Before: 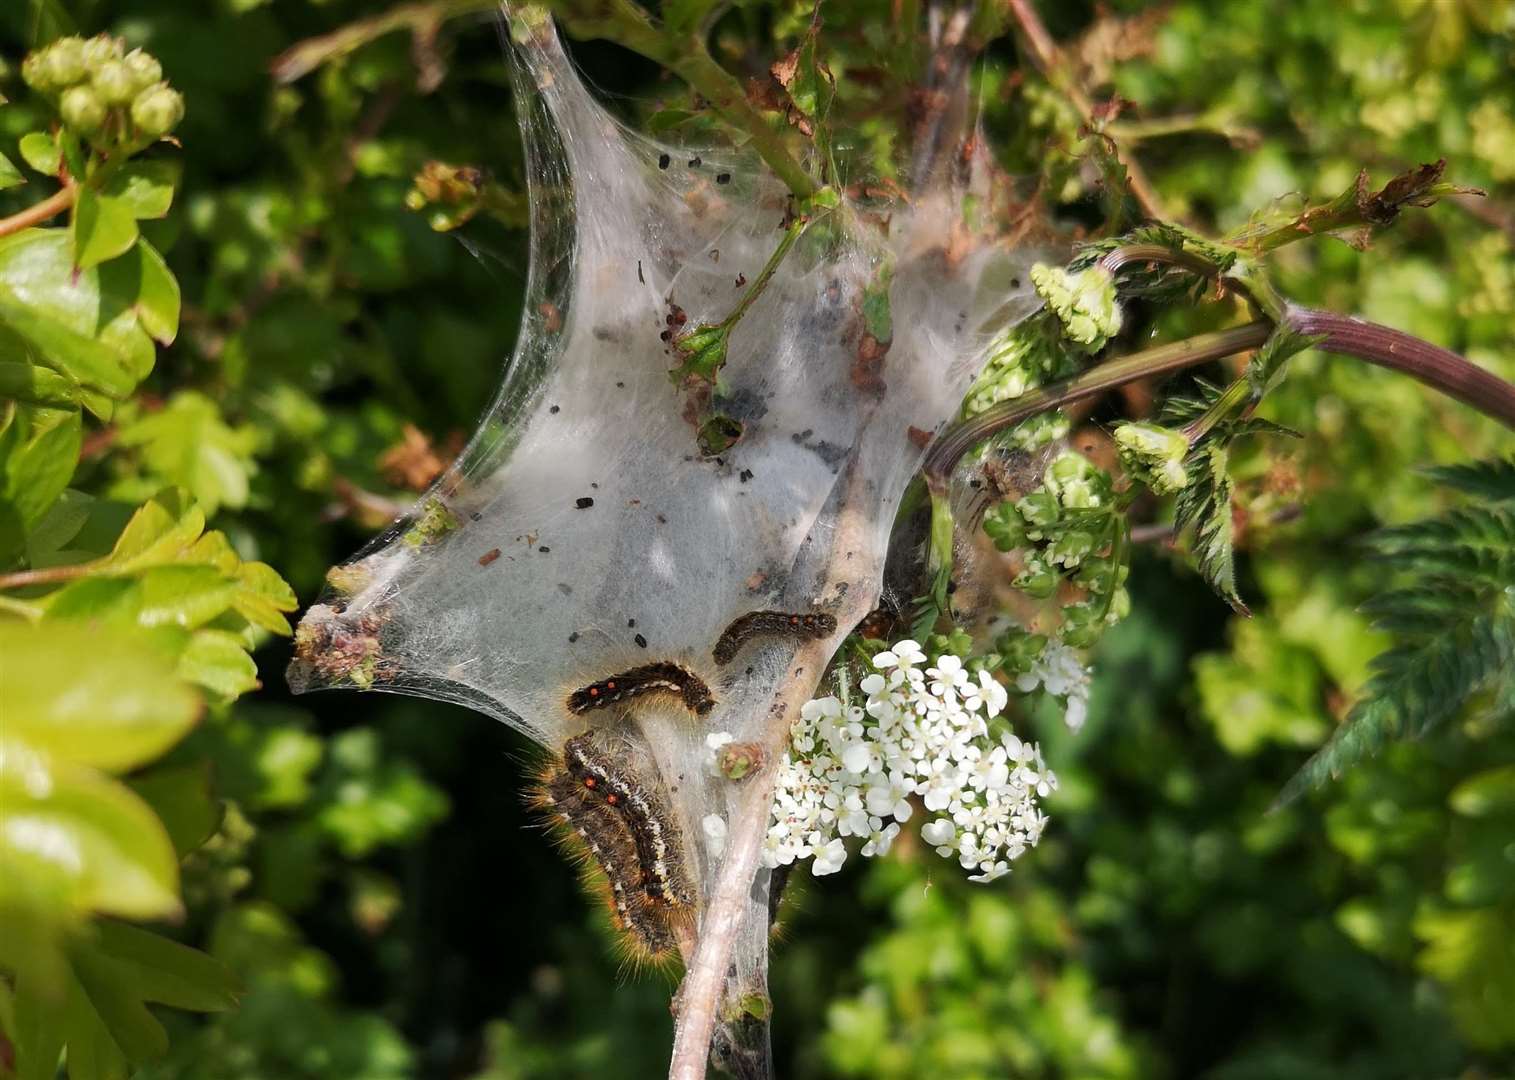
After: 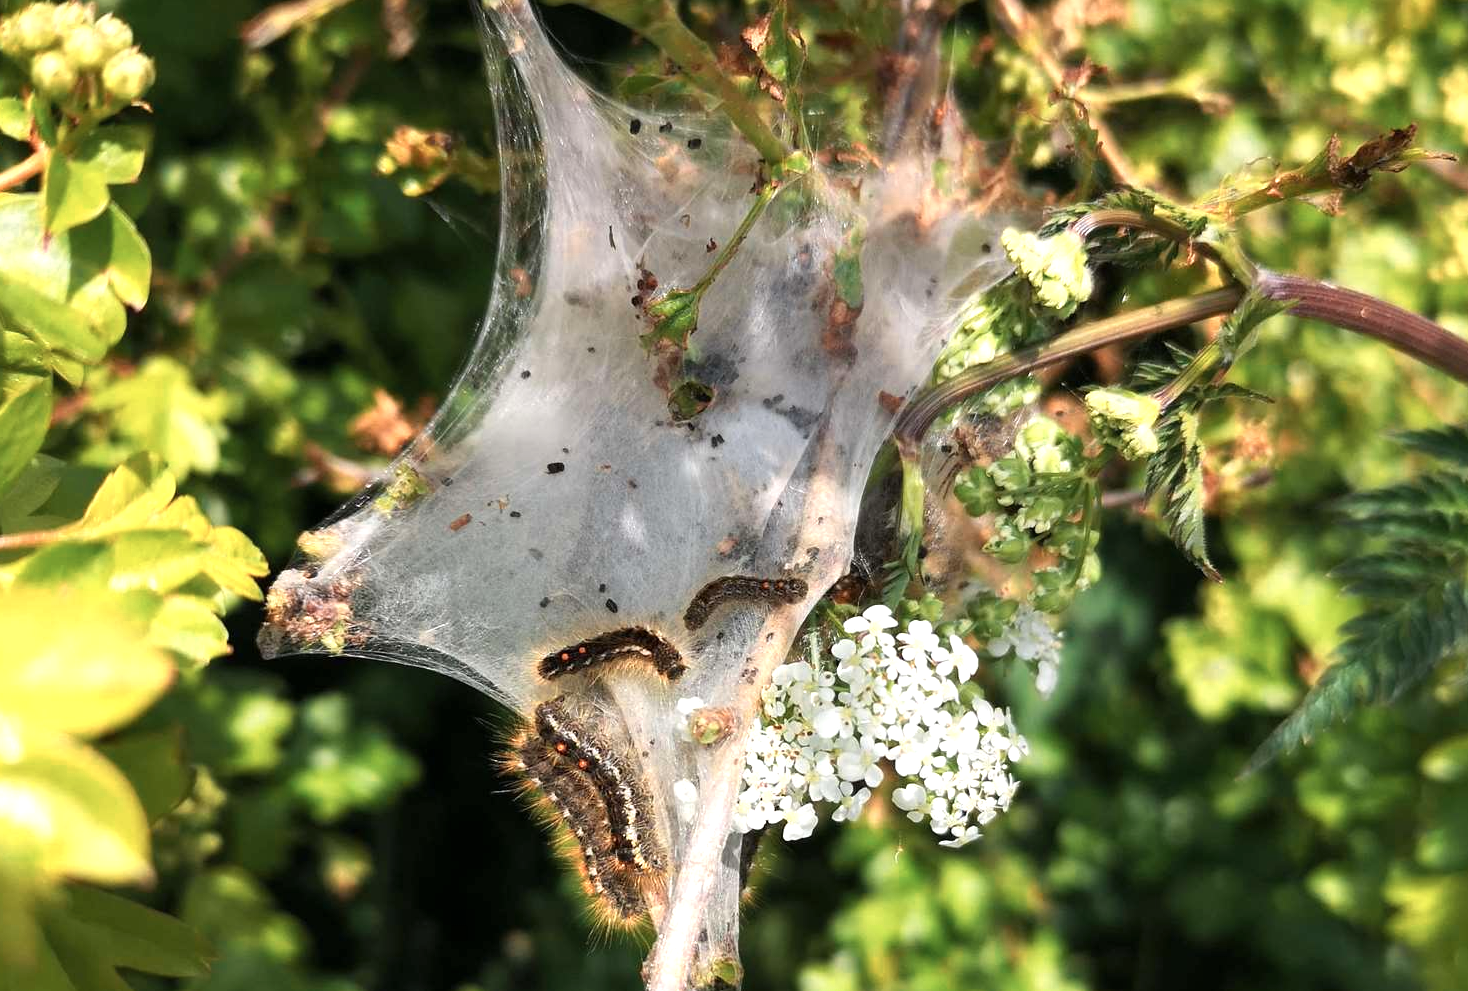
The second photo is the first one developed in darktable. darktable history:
exposure: exposure 0.426 EV, compensate highlight preservation false
color zones: curves: ch0 [(0.018, 0.548) (0.197, 0.654) (0.425, 0.447) (0.605, 0.658) (0.732, 0.579)]; ch1 [(0.105, 0.531) (0.224, 0.531) (0.386, 0.39) (0.618, 0.456) (0.732, 0.456) (0.956, 0.421)]; ch2 [(0.039, 0.583) (0.215, 0.465) (0.399, 0.544) (0.465, 0.548) (0.614, 0.447) (0.724, 0.43) (0.882, 0.623) (0.956, 0.632)]
white balance: red 1, blue 1
crop: left 1.964%, top 3.251%, right 1.122%, bottom 4.933%
